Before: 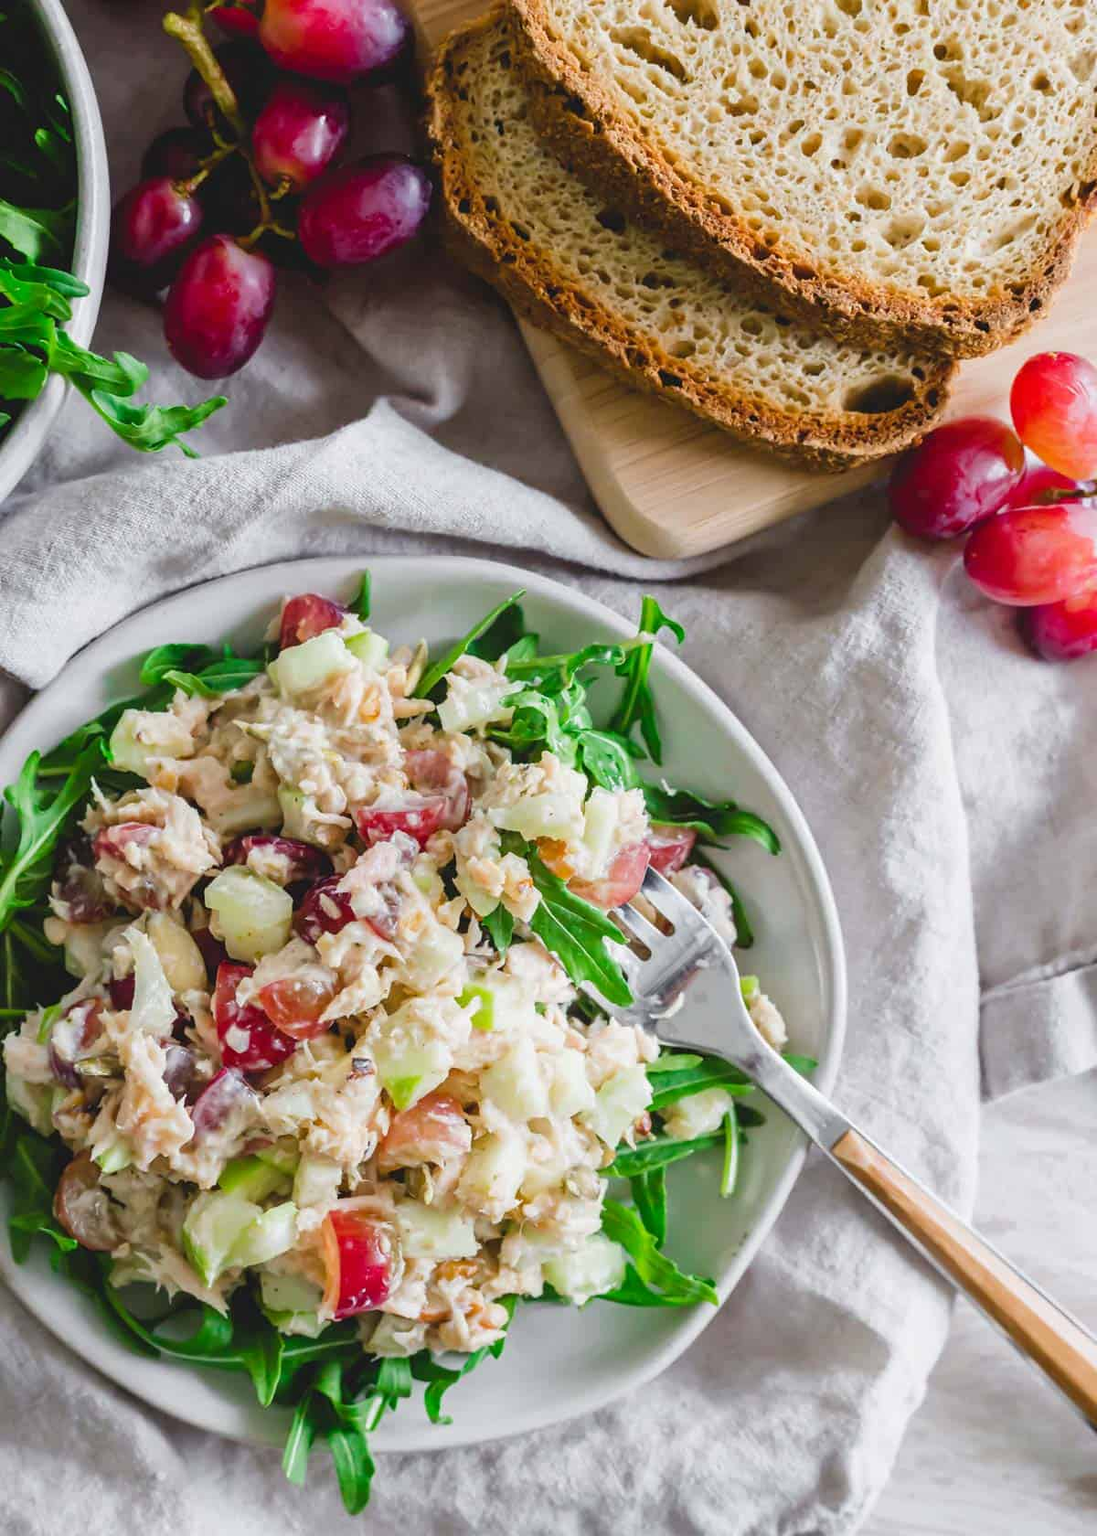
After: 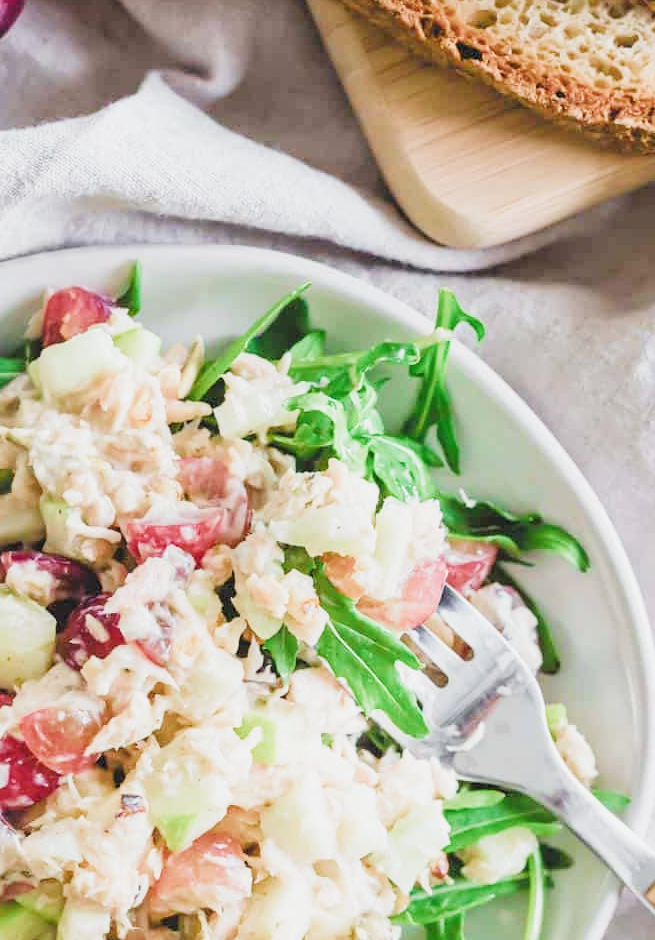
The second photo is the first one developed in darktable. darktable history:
filmic rgb: black relative exposure -7.65 EV, white relative exposure 4.56 EV, hardness 3.61, color science v4 (2020), iterations of high-quality reconstruction 0
exposure: black level correction 0, exposure 1.188 EV, compensate highlight preservation false
crop and rotate: left 22.08%, top 21.634%, right 23.264%, bottom 22.368%
